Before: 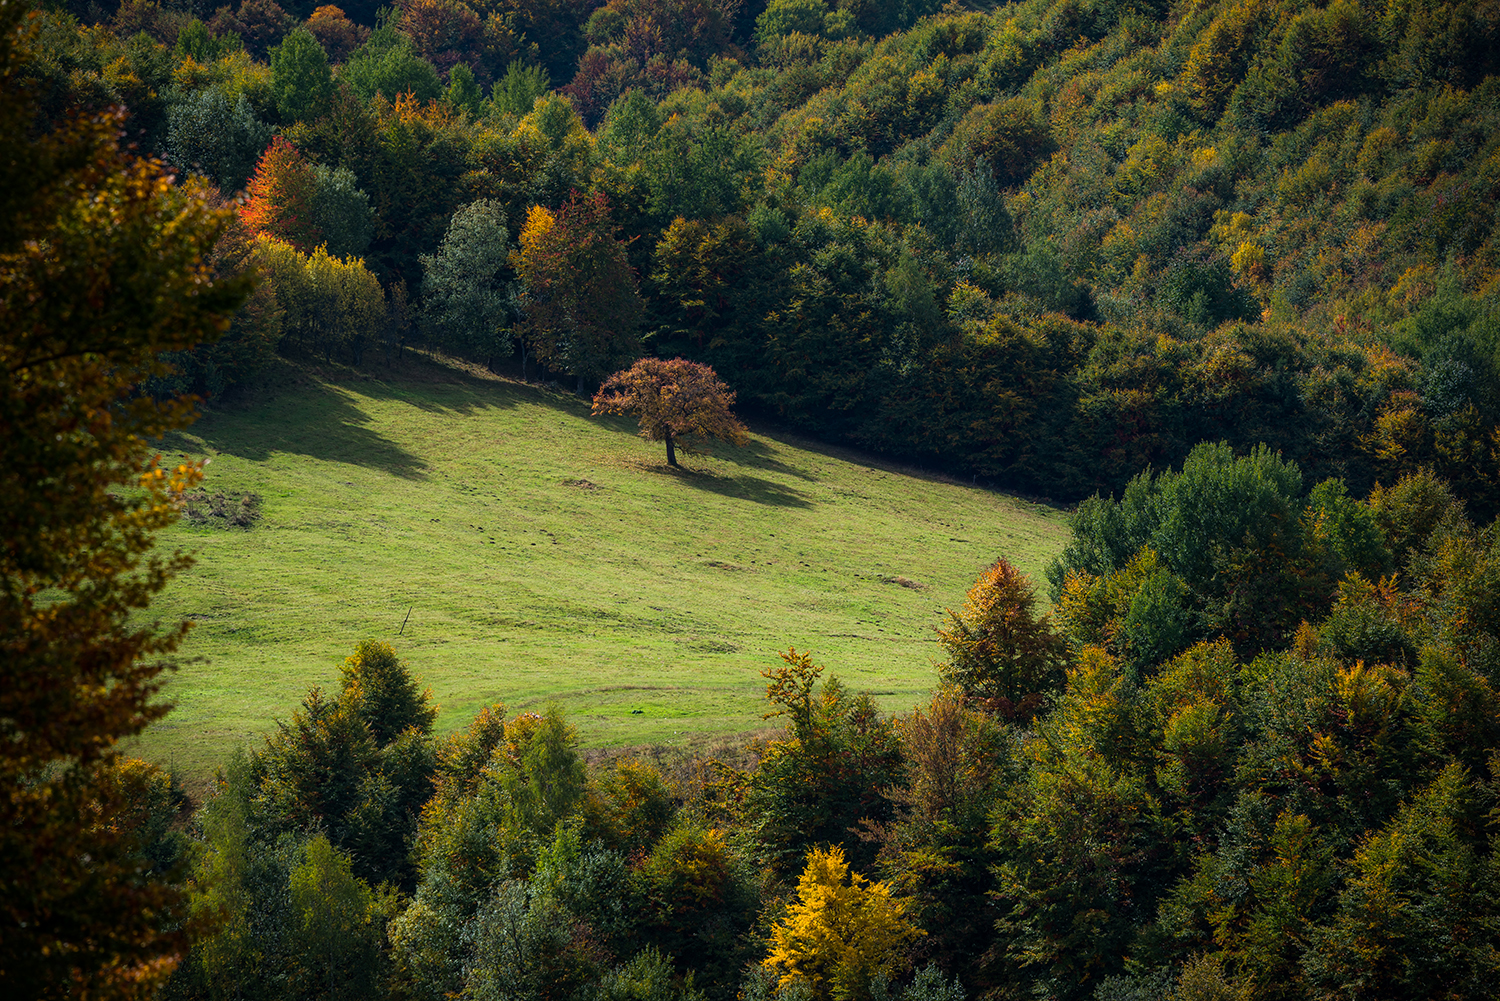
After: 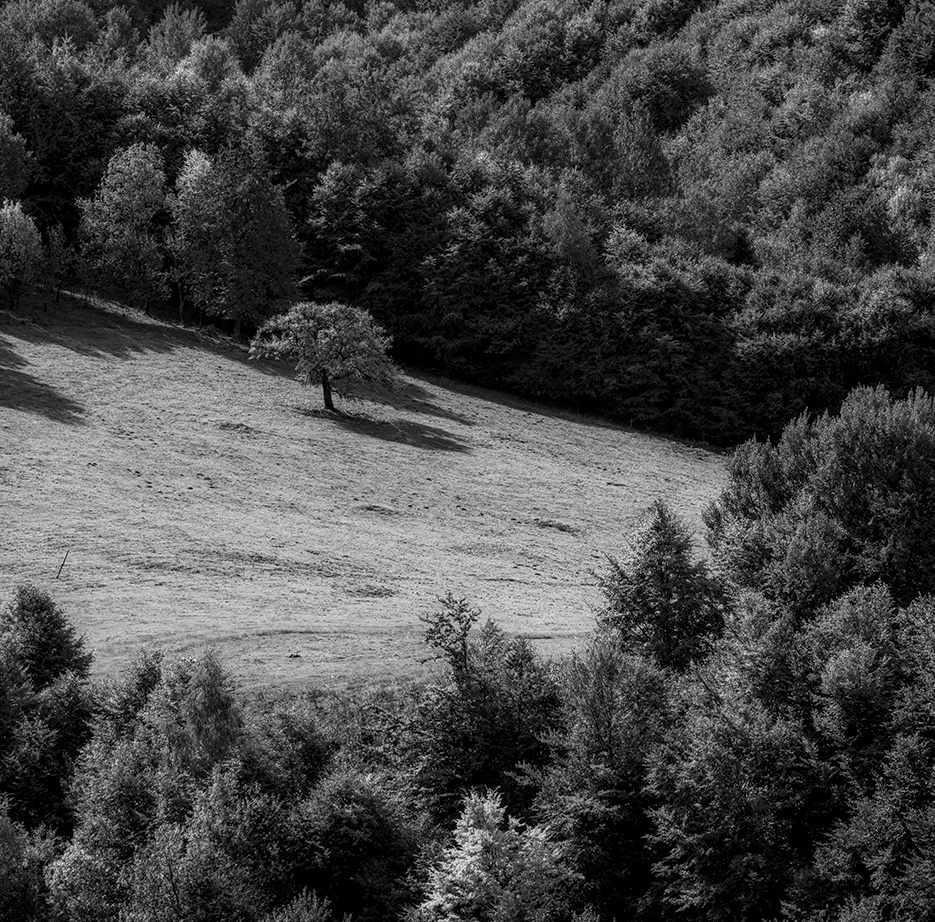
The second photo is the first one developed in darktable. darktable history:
local contrast: detail 142%
monochrome: a -71.75, b 75.82
crop and rotate: left 22.918%, top 5.629%, right 14.711%, bottom 2.247%
